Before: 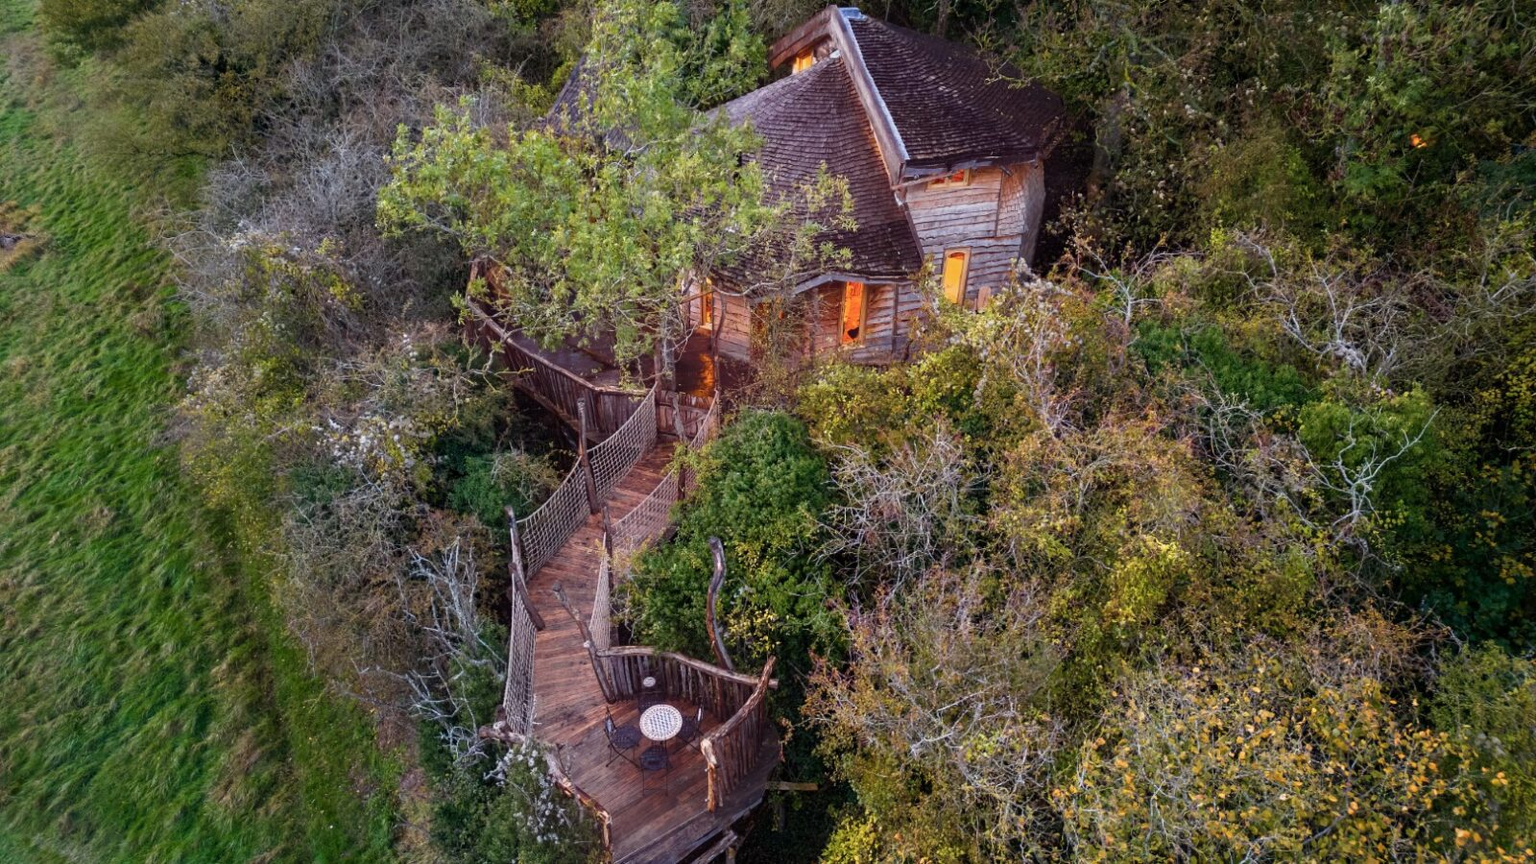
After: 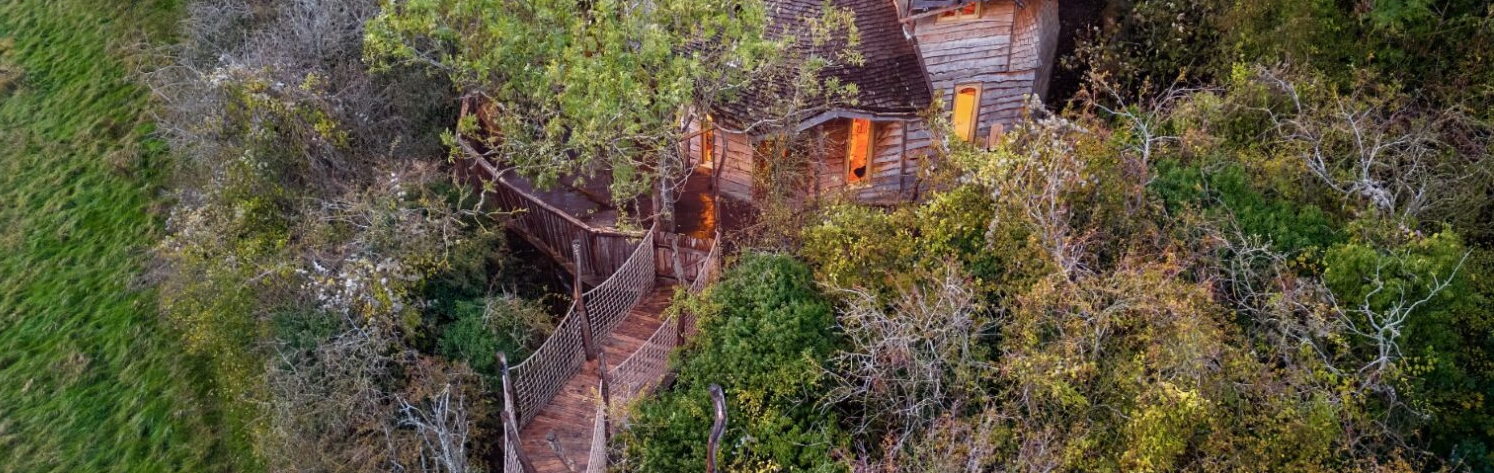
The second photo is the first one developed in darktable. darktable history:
crop: left 1.849%, top 19.525%, right 4.754%, bottom 27.846%
